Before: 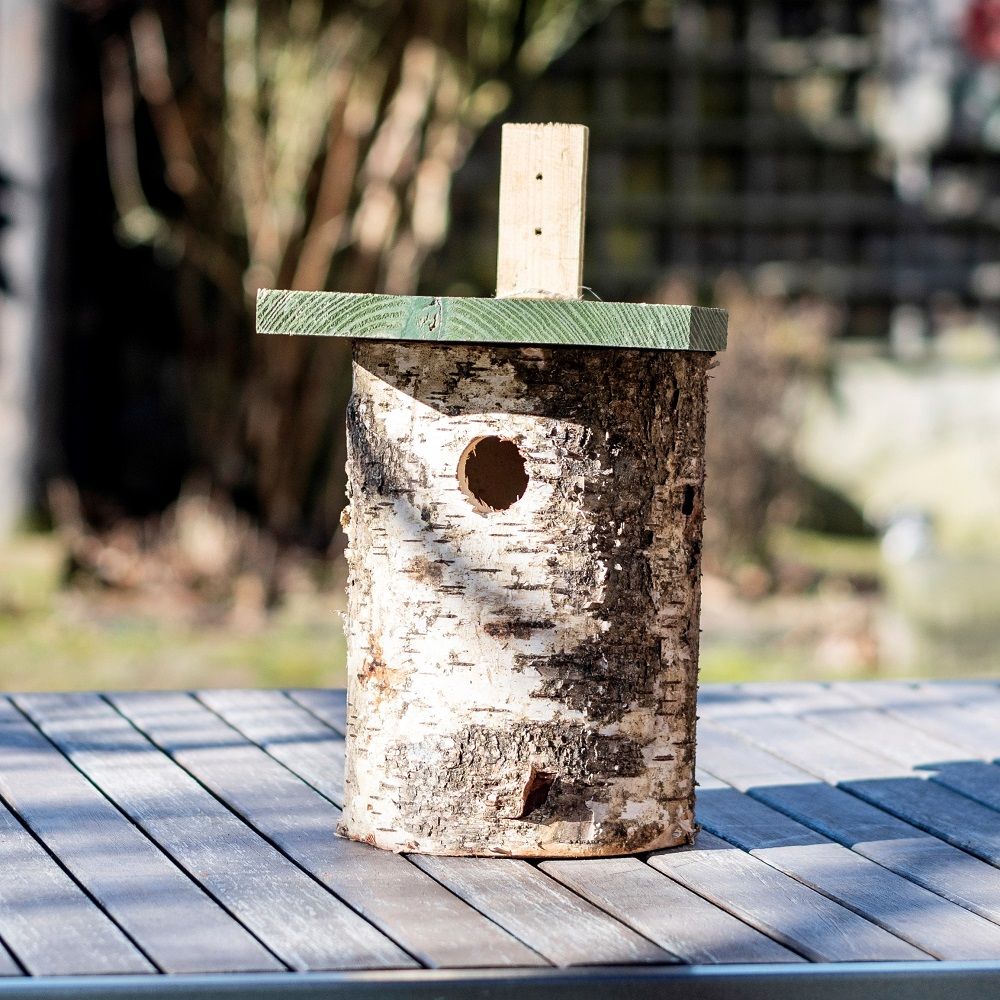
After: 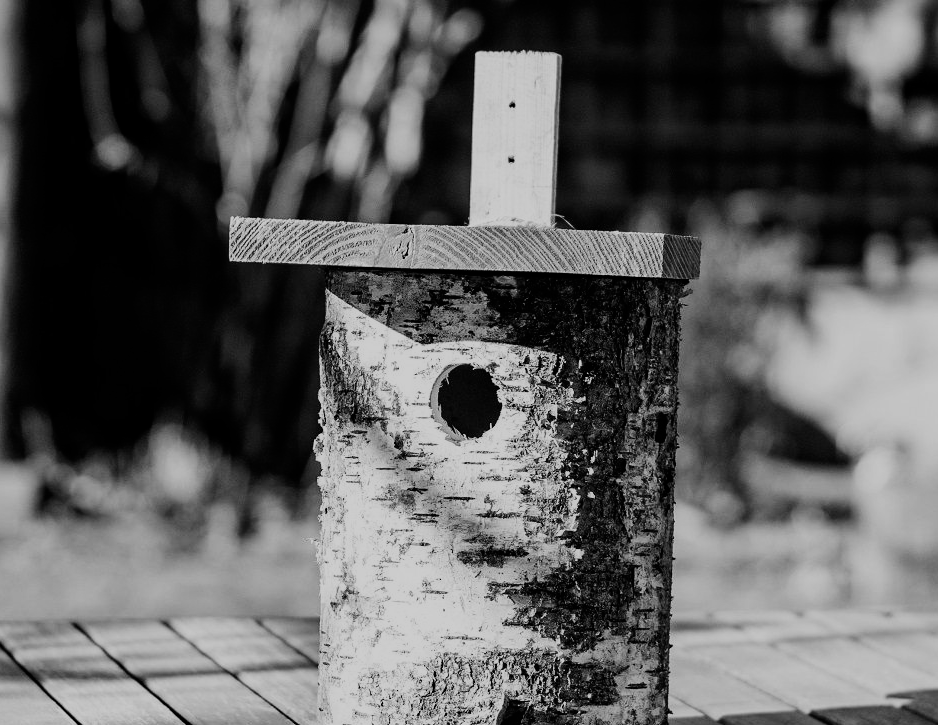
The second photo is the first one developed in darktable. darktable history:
exposure: exposure -0.462 EV, compensate highlight preservation false
haze removal: compatibility mode true, adaptive false
sigmoid: skew -0.2, preserve hue 0%, red attenuation 0.1, red rotation 0.035, green attenuation 0.1, green rotation -0.017, blue attenuation 0.15, blue rotation -0.052, base primaries Rec2020
contrast brightness saturation: contrast 0.07
crop: left 2.737%, top 7.287%, right 3.421%, bottom 20.179%
color correction: highlights a* 10.32, highlights b* 14.66, shadows a* -9.59, shadows b* -15.02
monochrome: a -6.99, b 35.61, size 1.4
color balance rgb: linear chroma grading › global chroma 10%, perceptual saturation grading › global saturation 30%, global vibrance 10%
